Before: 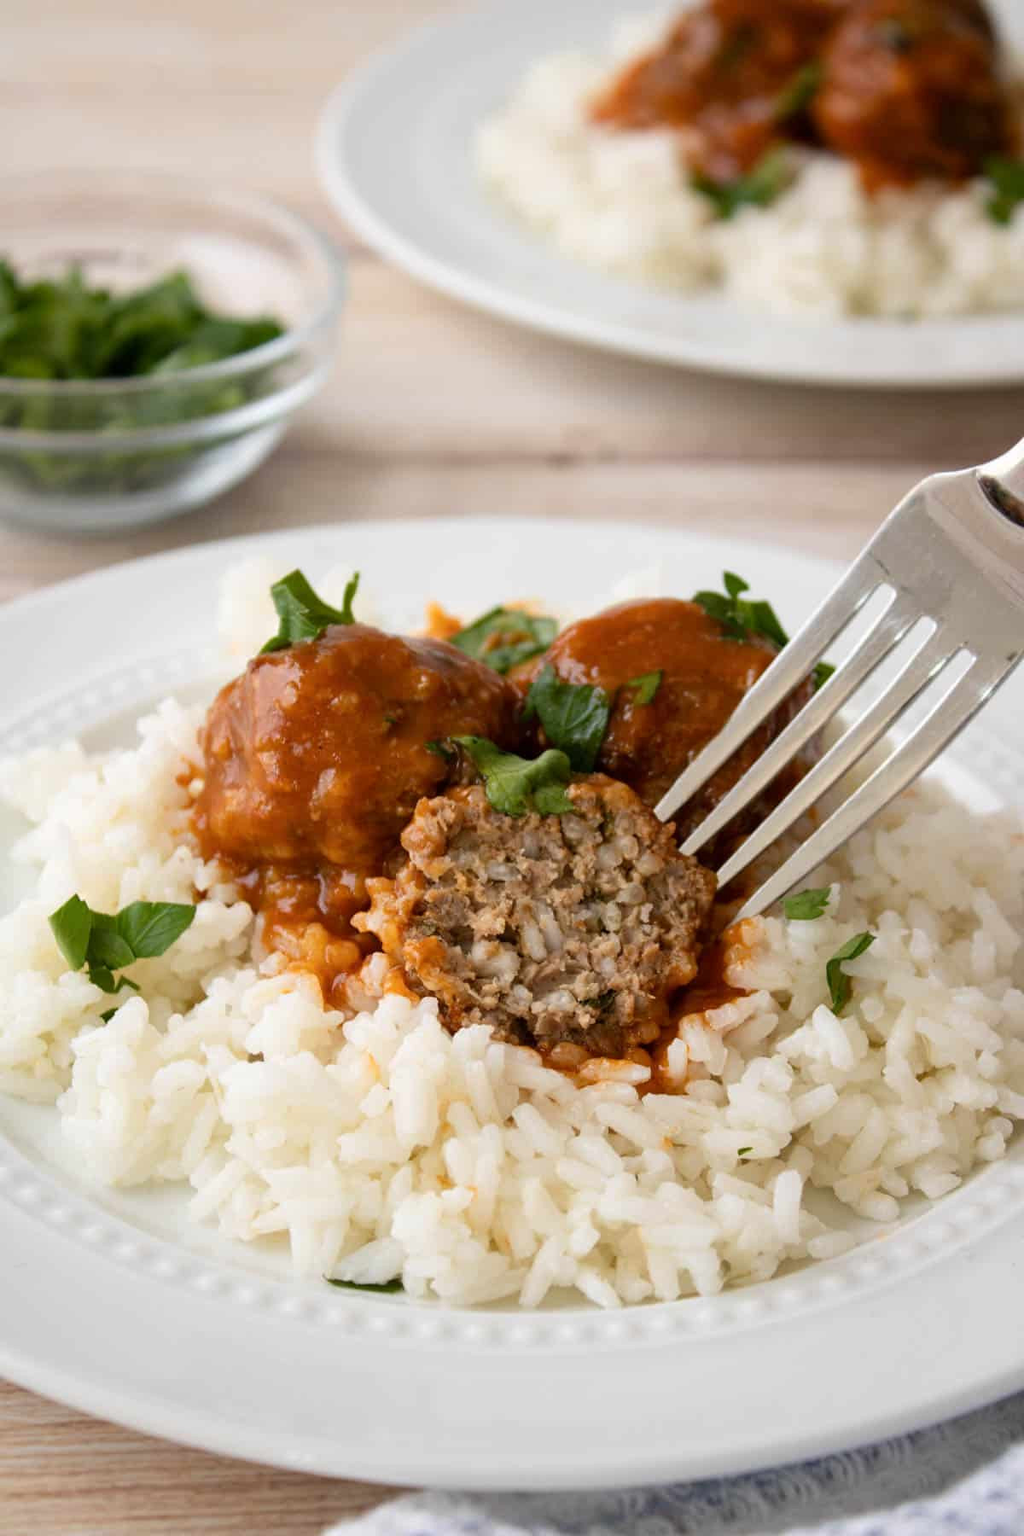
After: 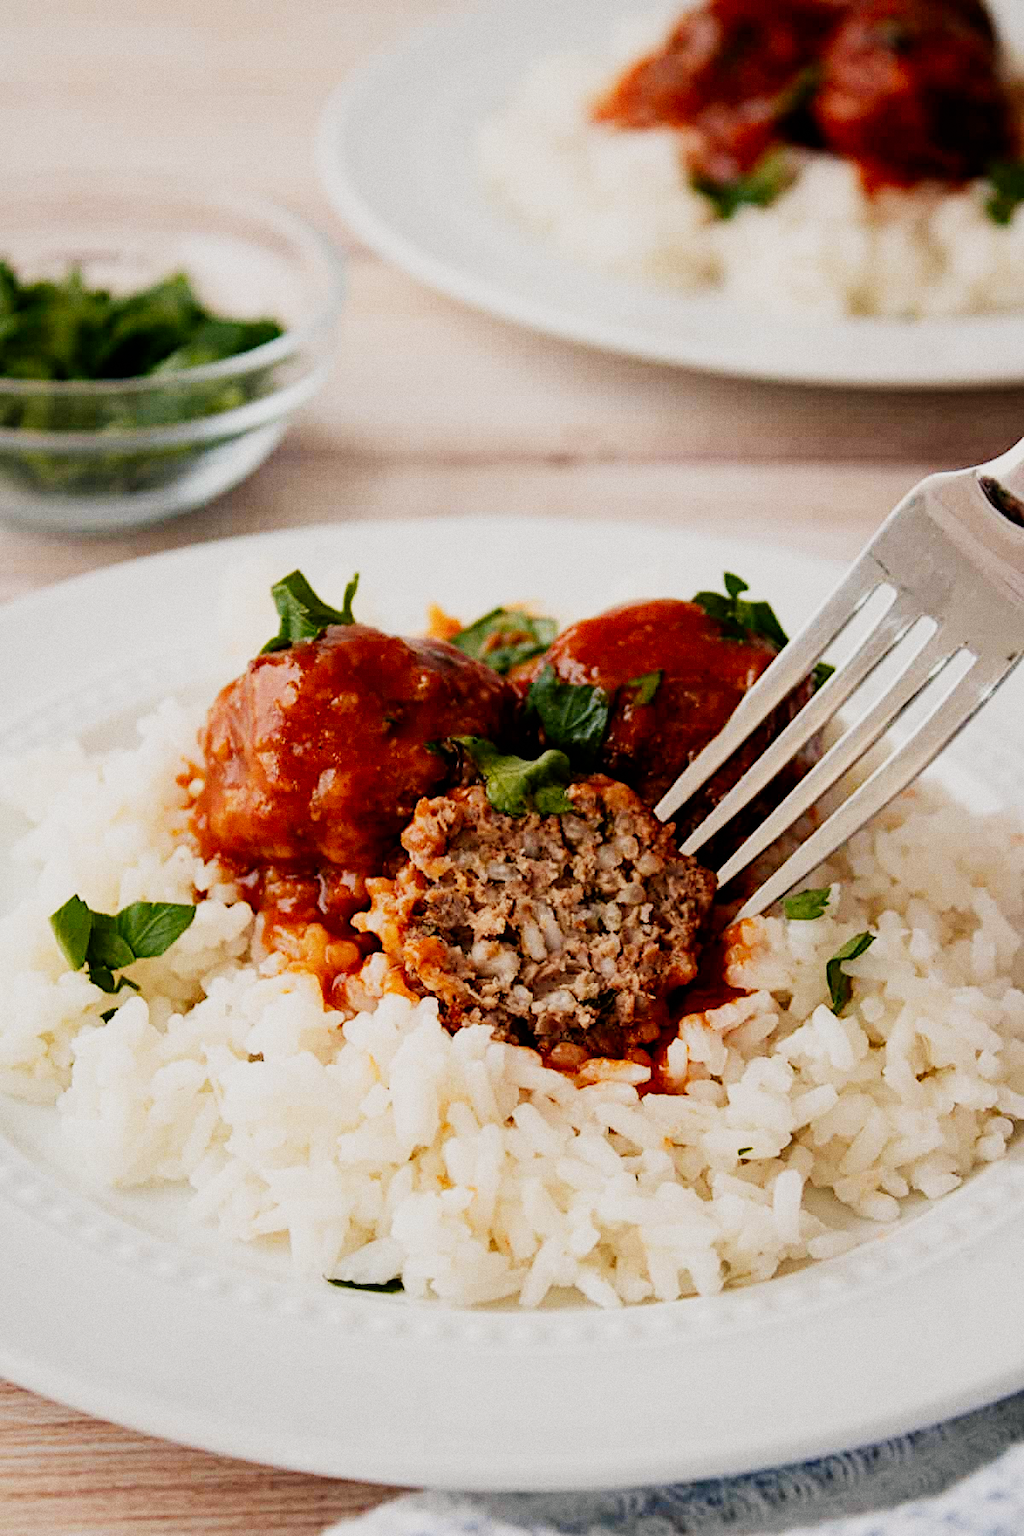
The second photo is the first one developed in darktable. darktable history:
contrast equalizer: octaves 7, y [[0.6 ×6], [0.55 ×6], [0 ×6], [0 ×6], [0 ×6]], mix -0.2
diffuse or sharpen "_builtin_sharpen demosaicing | AA filter": edge sensitivity 1, 1st order anisotropy 100%, 2nd order anisotropy 100%, 3rd order anisotropy 100%, 4th order anisotropy 100%, 1st order speed -25%, 2nd order speed -25%, 3rd order speed -25%, 4th order speed -25%
diffuse or sharpen "bloom 20%": radius span 32, 1st order speed 50%, 2nd order speed 50%, 3rd order speed 50%, 4th order speed 50% | blend: blend mode normal, opacity 20%; mask: uniform (no mask)
grain "film": coarseness 0.09 ISO
sigmoid: contrast 1.8, skew -0.2, preserve hue 0%, red attenuation 0.1, red rotation 0.035, green attenuation 0.1, green rotation -0.017, blue attenuation 0.15, blue rotation -0.052, base primaries Rec2020
color balance rgb: shadows lift › chroma 2%, shadows lift › hue 217.2°, power › hue 60°, highlights gain › chroma 1%, highlights gain › hue 69.6°, global offset › luminance -0.5%, perceptual saturation grading › global saturation 15%, global vibrance 15%
rgb primaries: tint hue -2.99°, red hue -0.035, red purity 0.95, green hue 0.035, green purity 0.95, blue hue -0.122, blue purity 1.1
